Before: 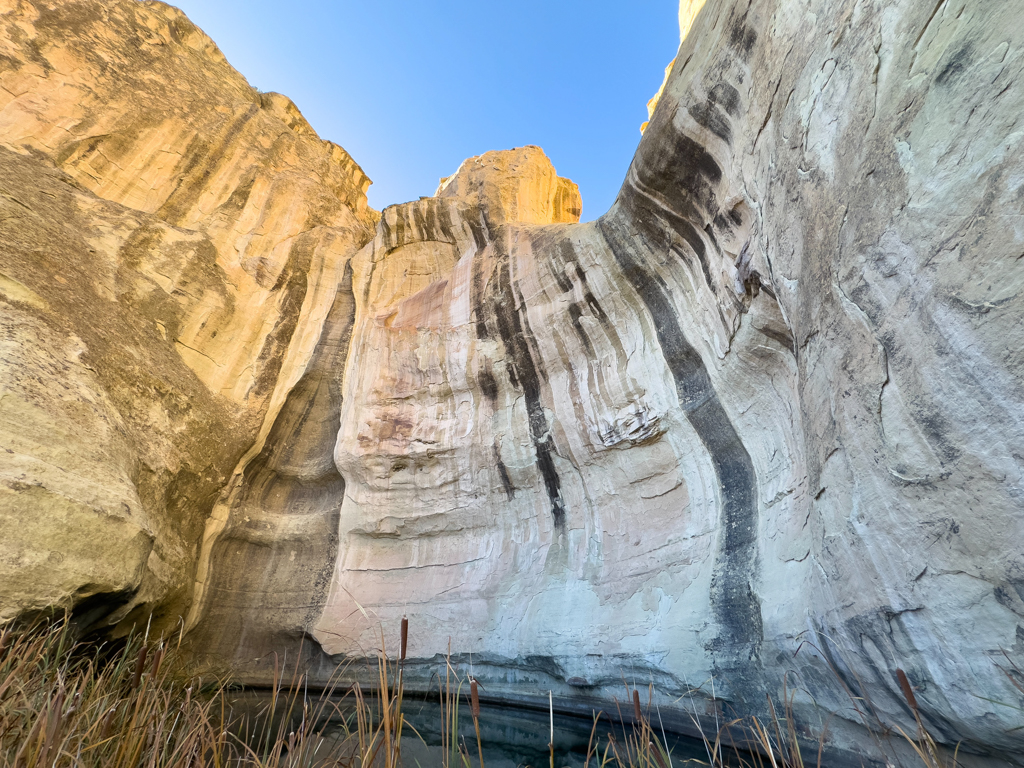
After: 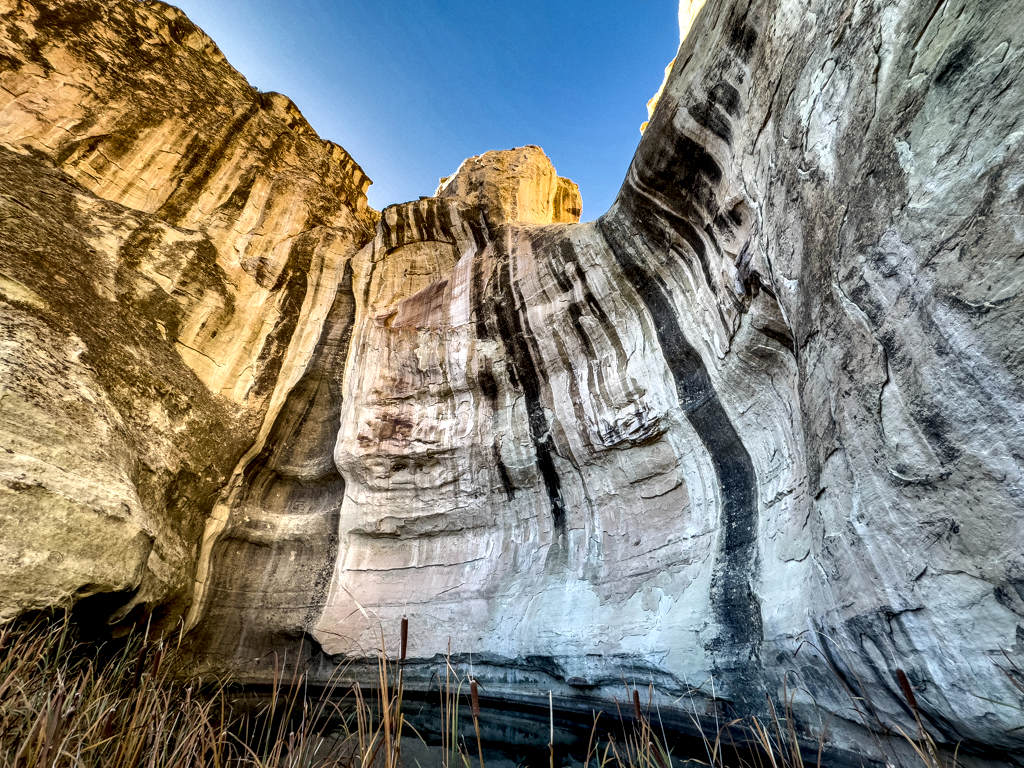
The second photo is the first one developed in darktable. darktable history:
shadows and highlights: shadows 20.91, highlights -82.73, soften with gaussian
exposure: exposure -0.072 EV, compensate highlight preservation false
local contrast: highlights 20%, detail 197%
